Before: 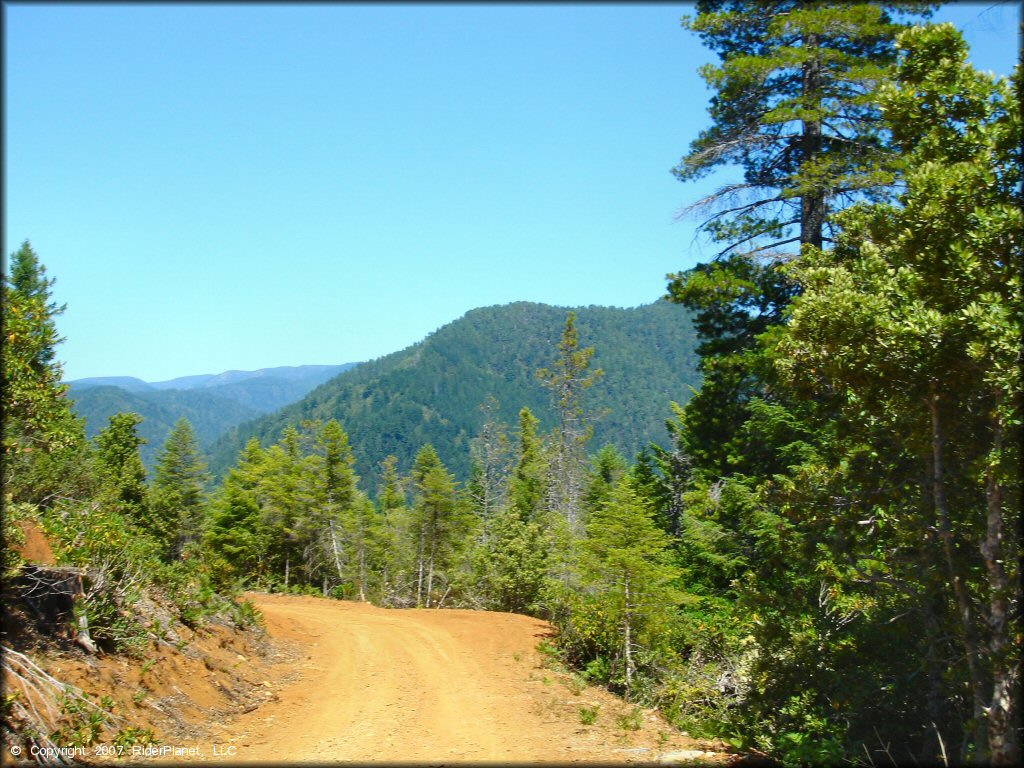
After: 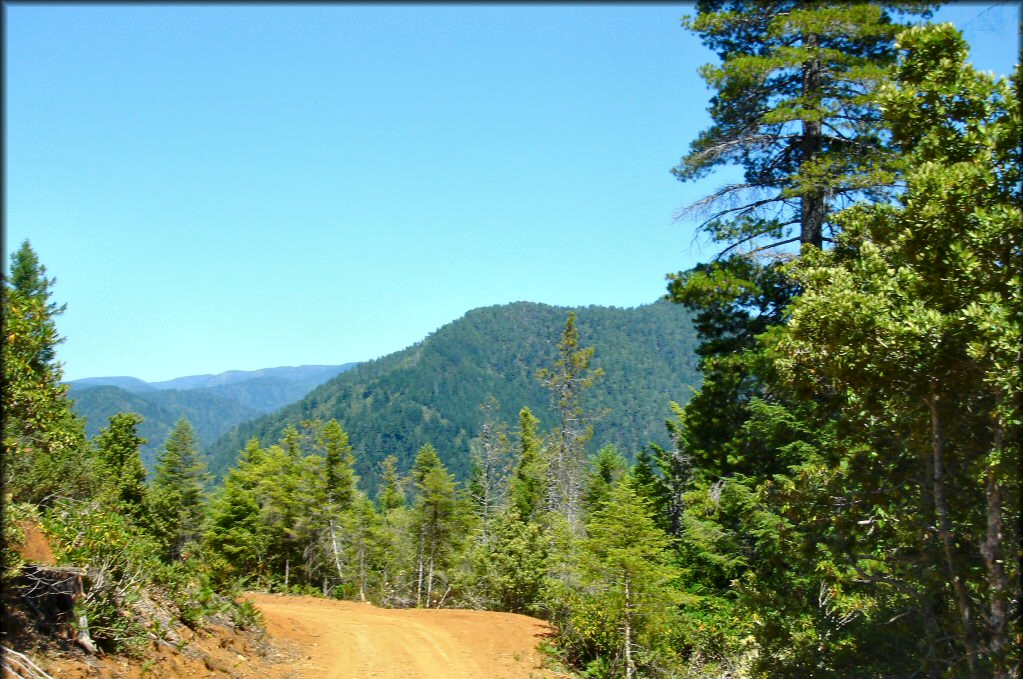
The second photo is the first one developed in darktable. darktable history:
local contrast: mode bilateral grid, contrast 30, coarseness 25, midtone range 0.2
crop and rotate: top 0%, bottom 11.49%
